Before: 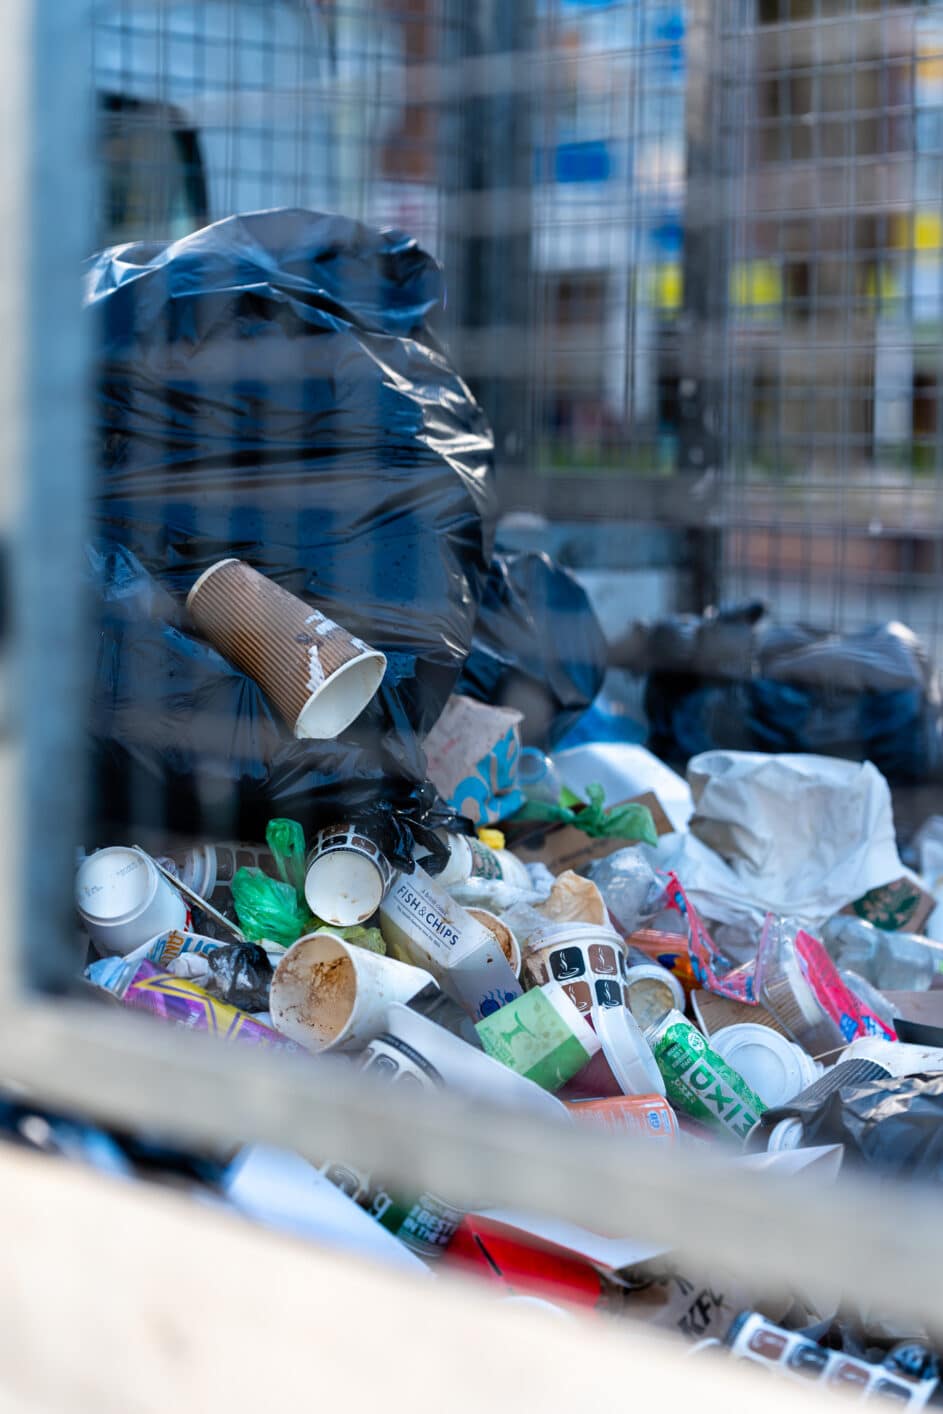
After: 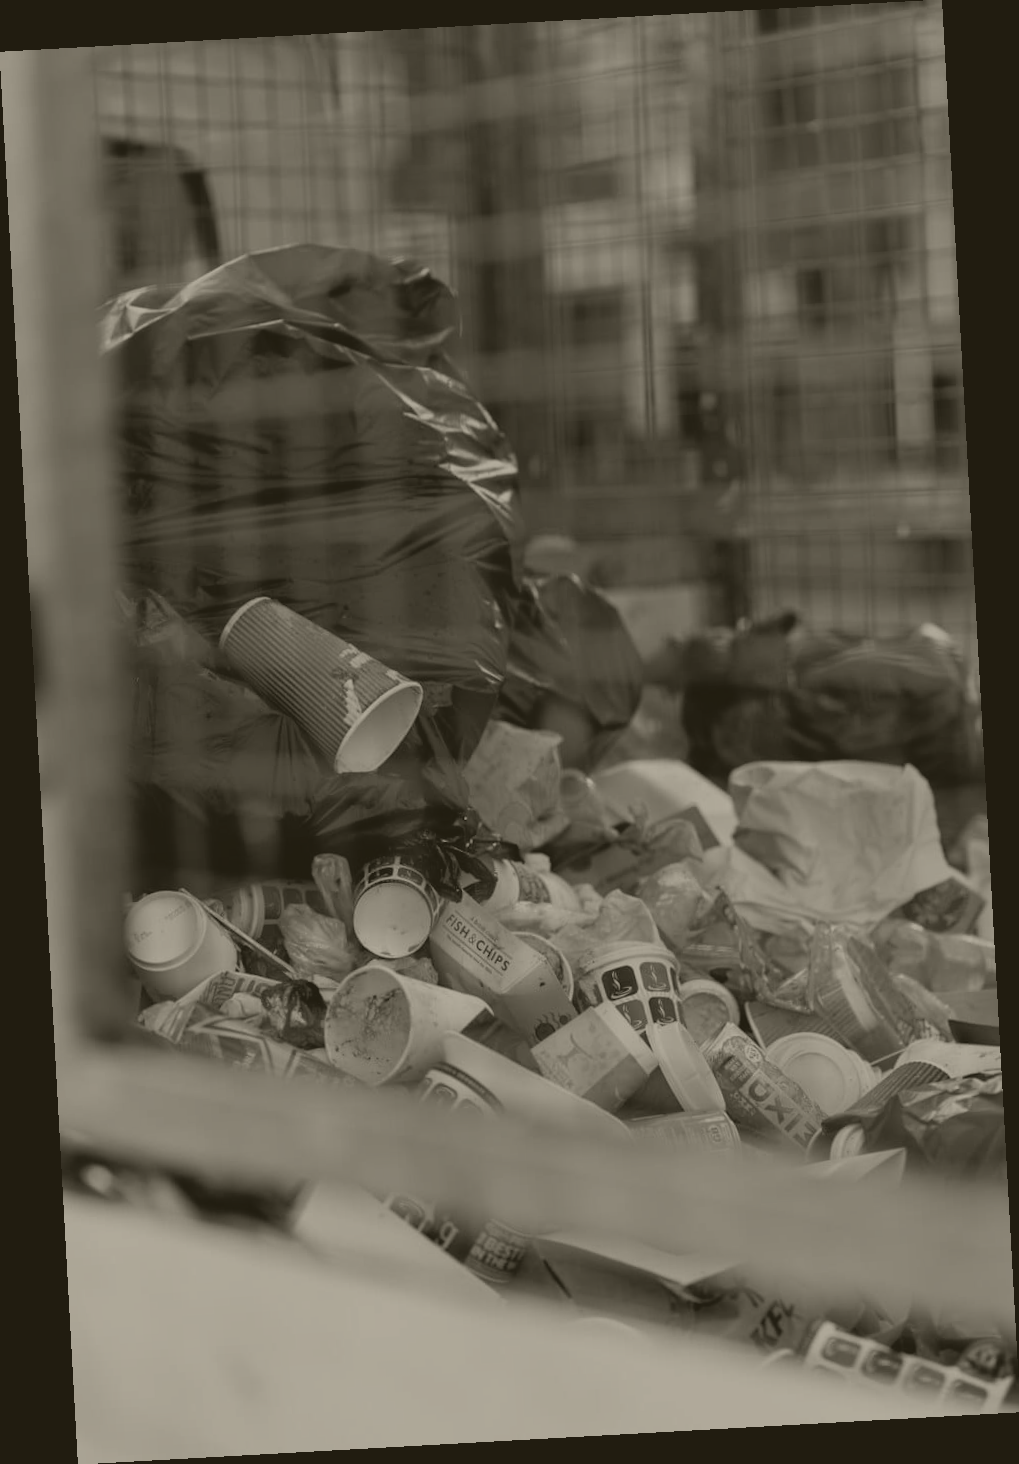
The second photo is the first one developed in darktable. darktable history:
colorize: hue 41.44°, saturation 22%, source mix 60%, lightness 10.61%
rotate and perspective: rotation -3.18°, automatic cropping off
white balance: red 0.967, blue 1.119, emerald 0.756
